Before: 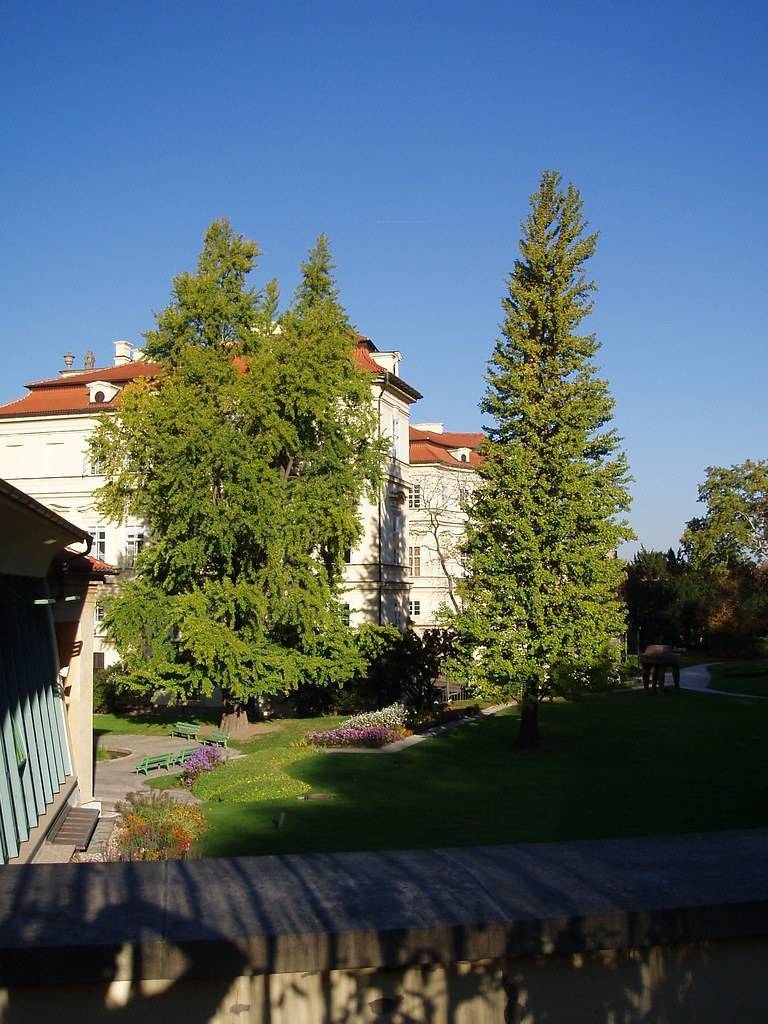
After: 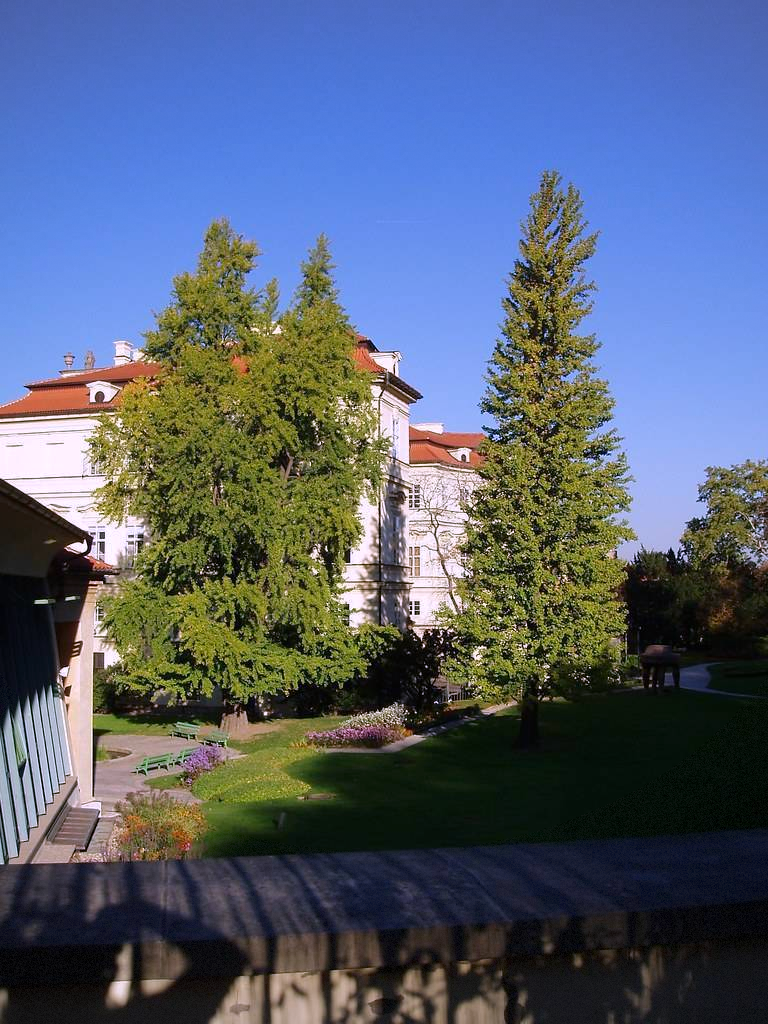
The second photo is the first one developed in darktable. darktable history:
white balance: red 1.042, blue 1.17
shadows and highlights: shadows -20, white point adjustment -2, highlights -35
vignetting: fall-off start 85%, fall-off radius 80%, brightness -0.182, saturation -0.3, width/height ratio 1.219, dithering 8-bit output, unbound false
